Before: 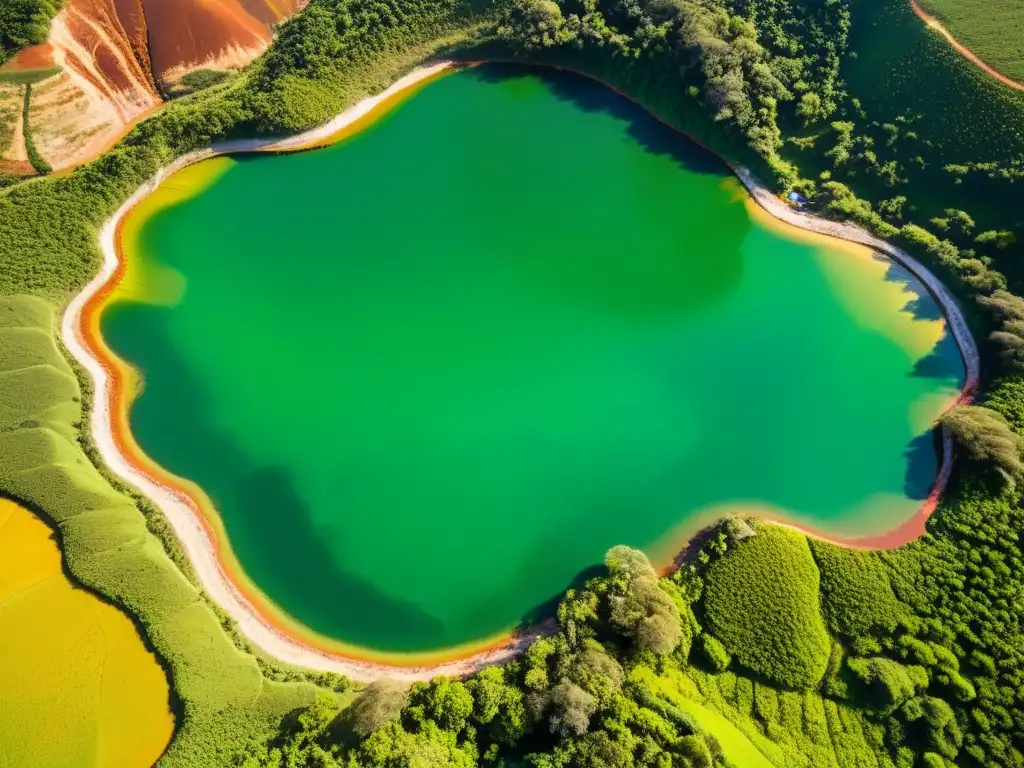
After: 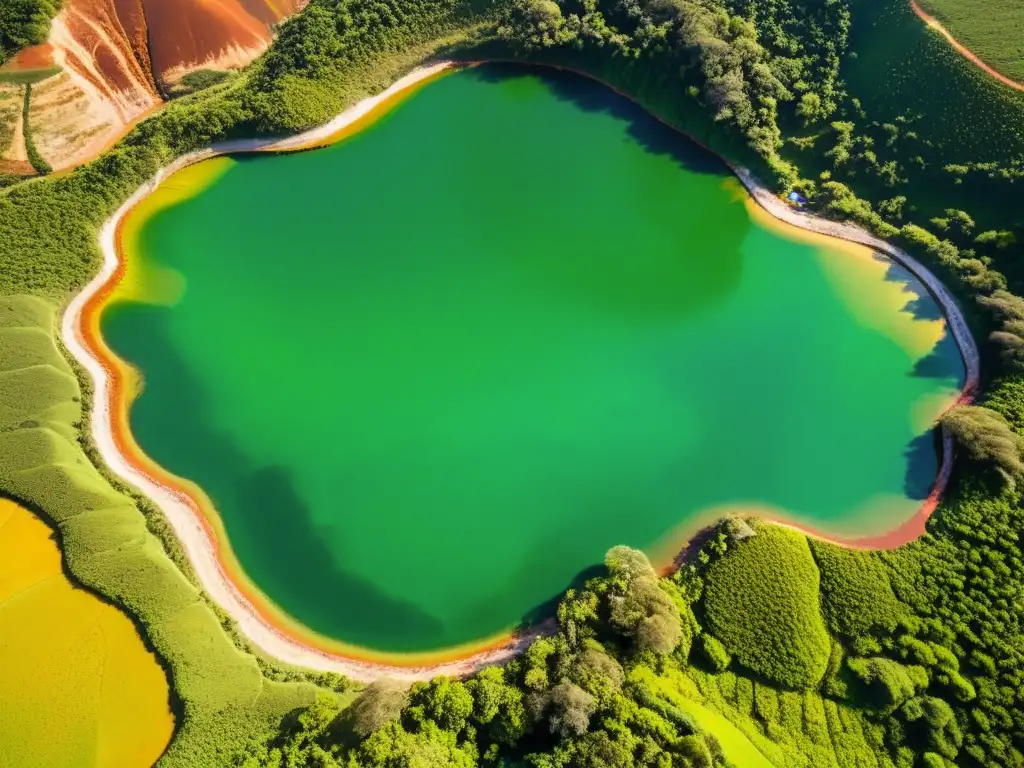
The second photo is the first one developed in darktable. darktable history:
split-toning: shadows › hue 26°, shadows › saturation 0.92, highlights › hue 40°, highlights › saturation 0.92, balance -63, compress 0% | blend: blend mode normal, opacity 3%; mask: uniform (no mask)
